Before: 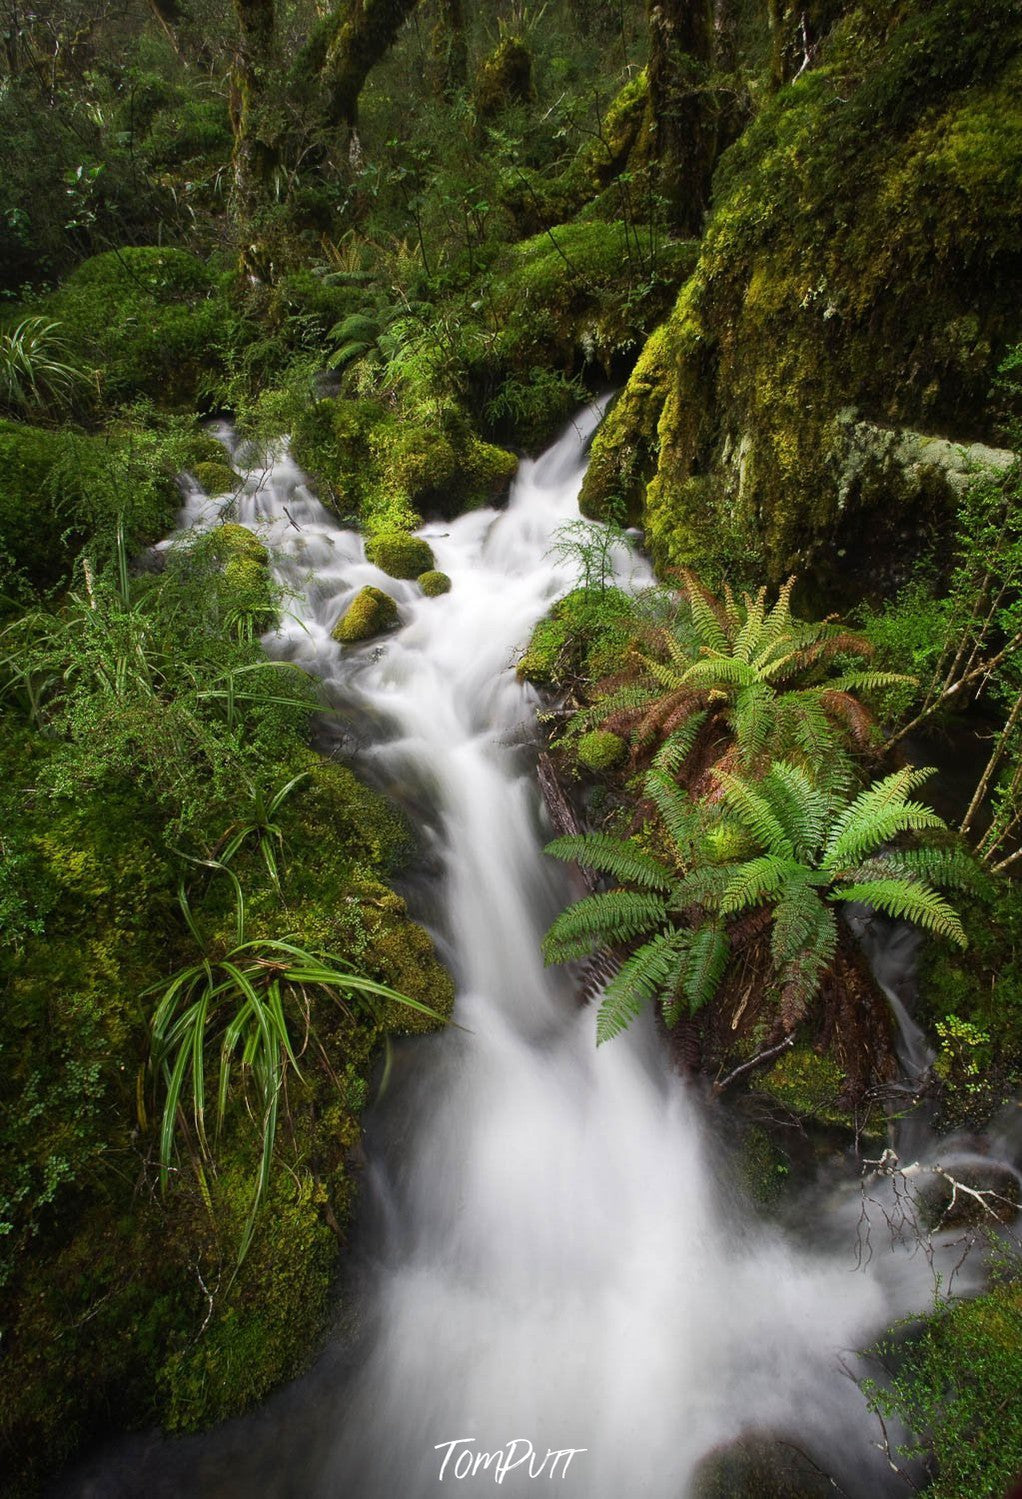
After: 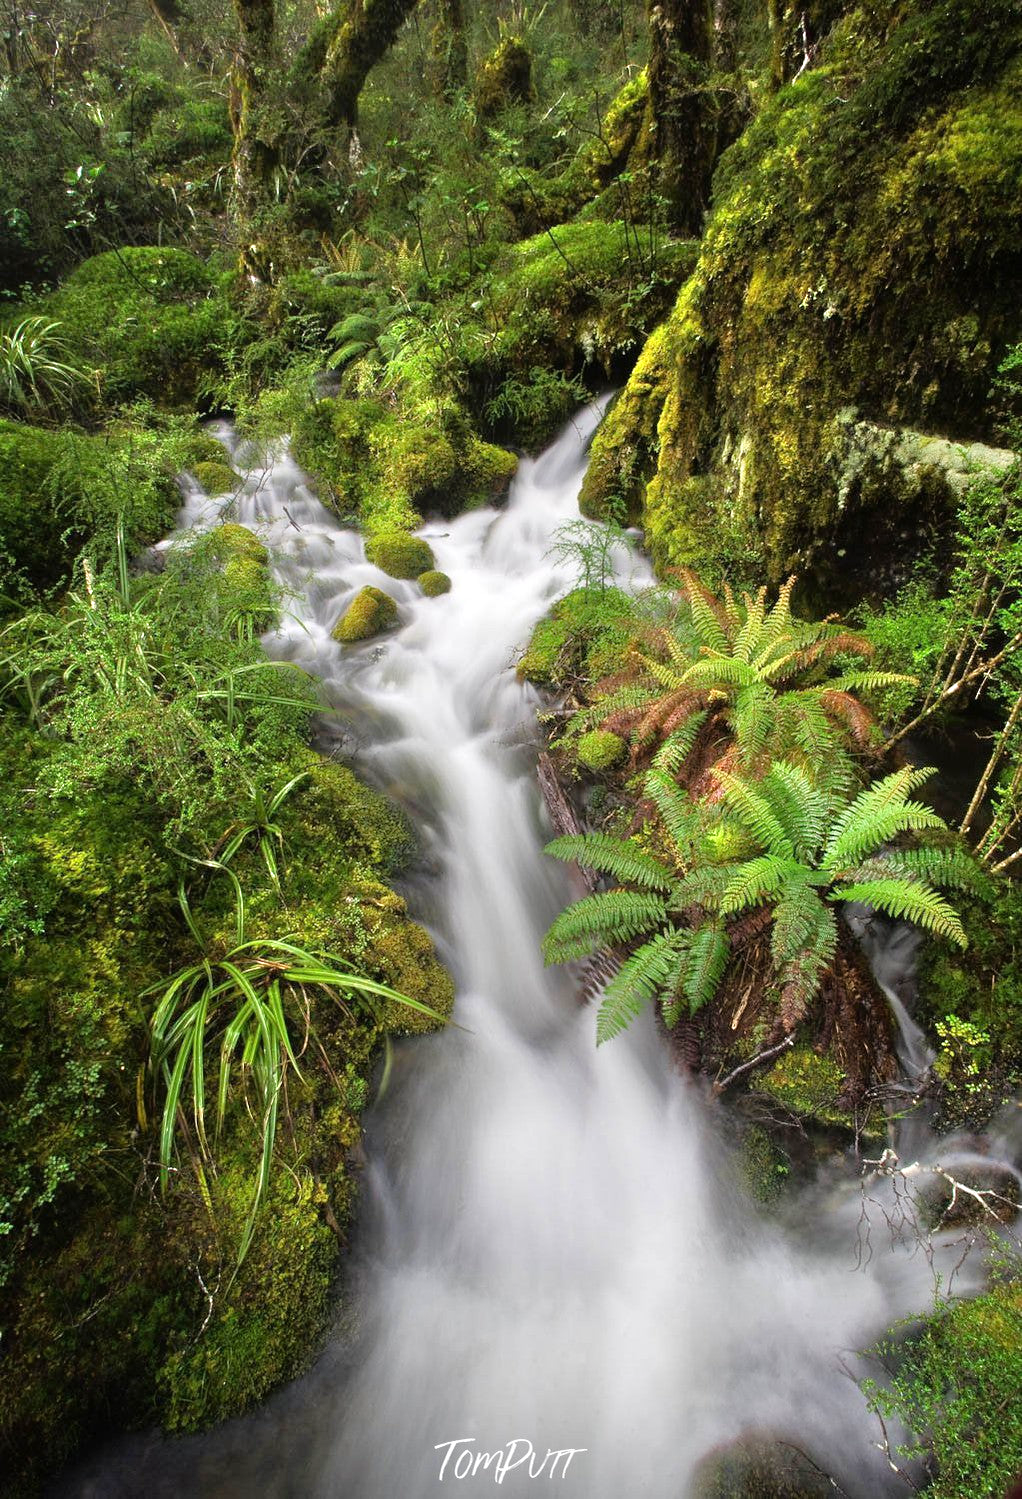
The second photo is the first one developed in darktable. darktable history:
tone equalizer: -7 EV 0.157 EV, -6 EV 0.6 EV, -5 EV 1.14 EV, -4 EV 1.3 EV, -3 EV 1.18 EV, -2 EV 0.6 EV, -1 EV 0.148 EV, mask exposure compensation -0.513 EV
